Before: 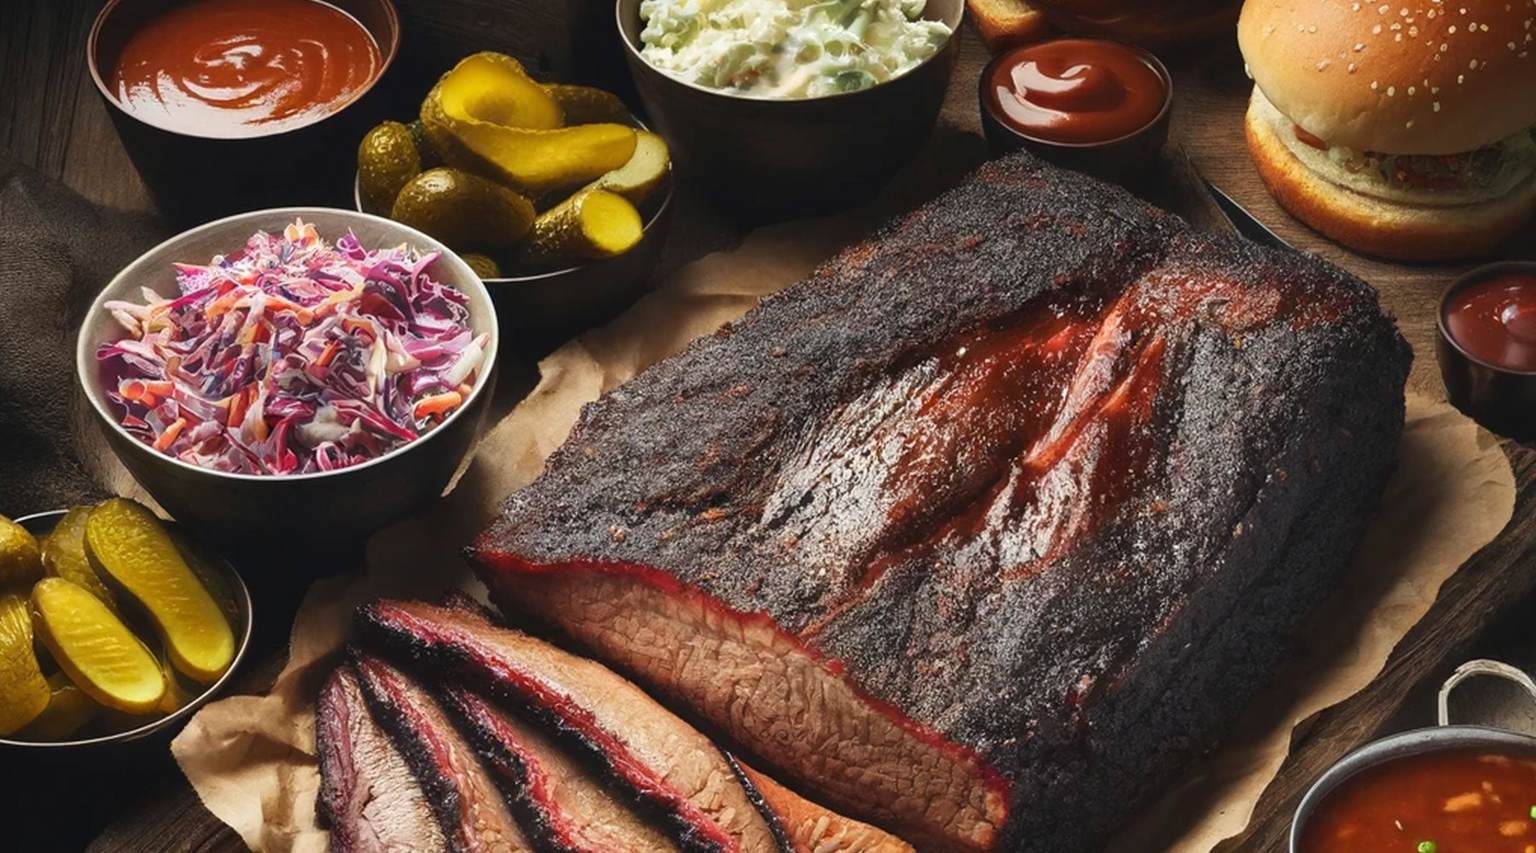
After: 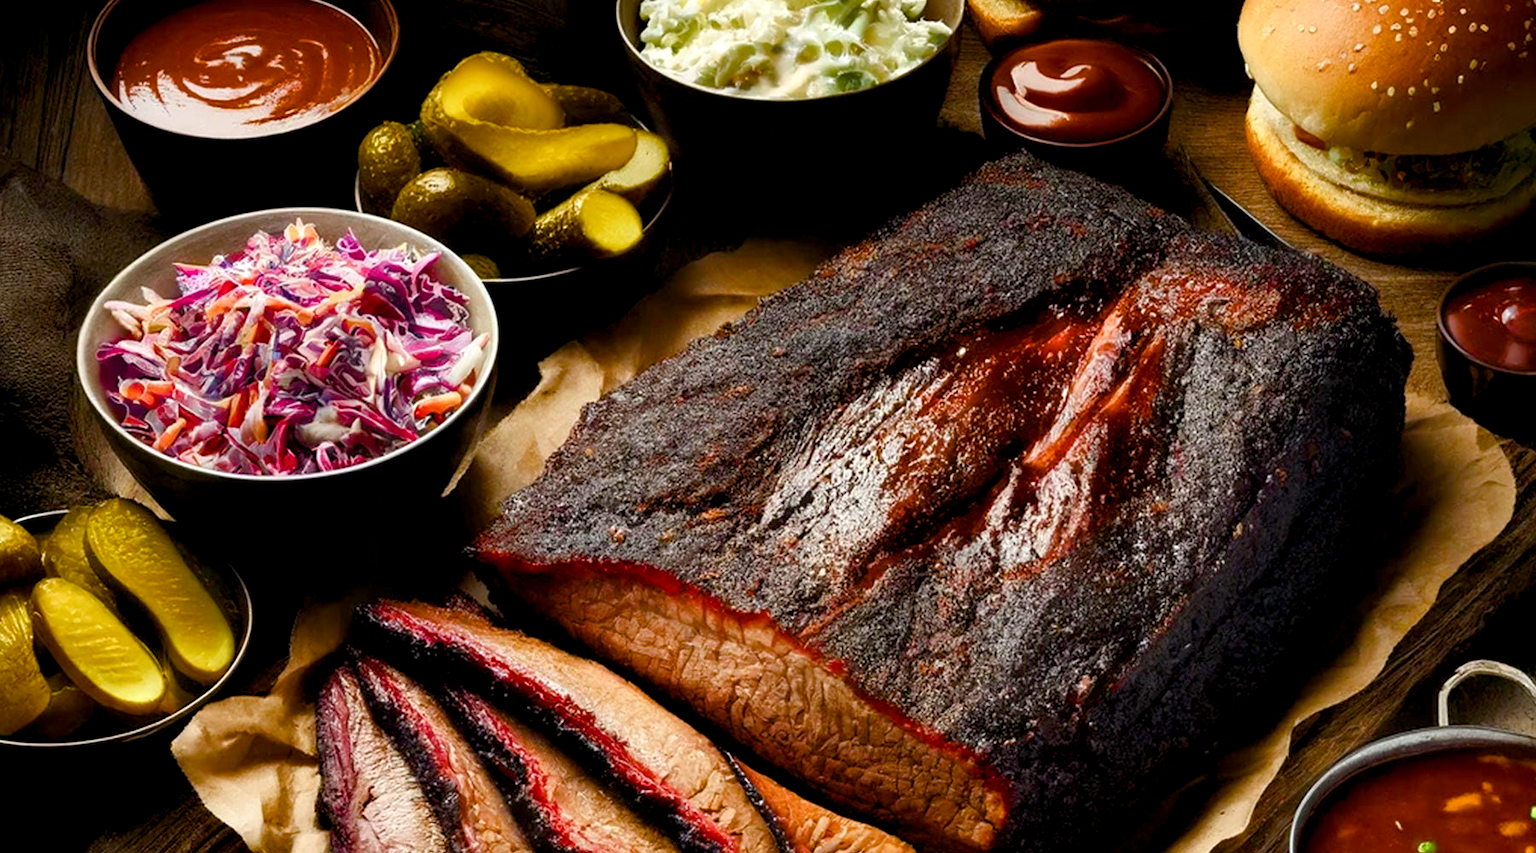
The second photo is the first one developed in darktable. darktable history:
exposure: compensate highlight preservation false
color balance rgb: shadows lift › luminance -9.41%, highlights gain › luminance 17.6%, global offset › luminance -1.45%, perceptual saturation grading › highlights -17.77%, perceptual saturation grading › mid-tones 33.1%, perceptual saturation grading › shadows 50.52%, global vibrance 24.22%
